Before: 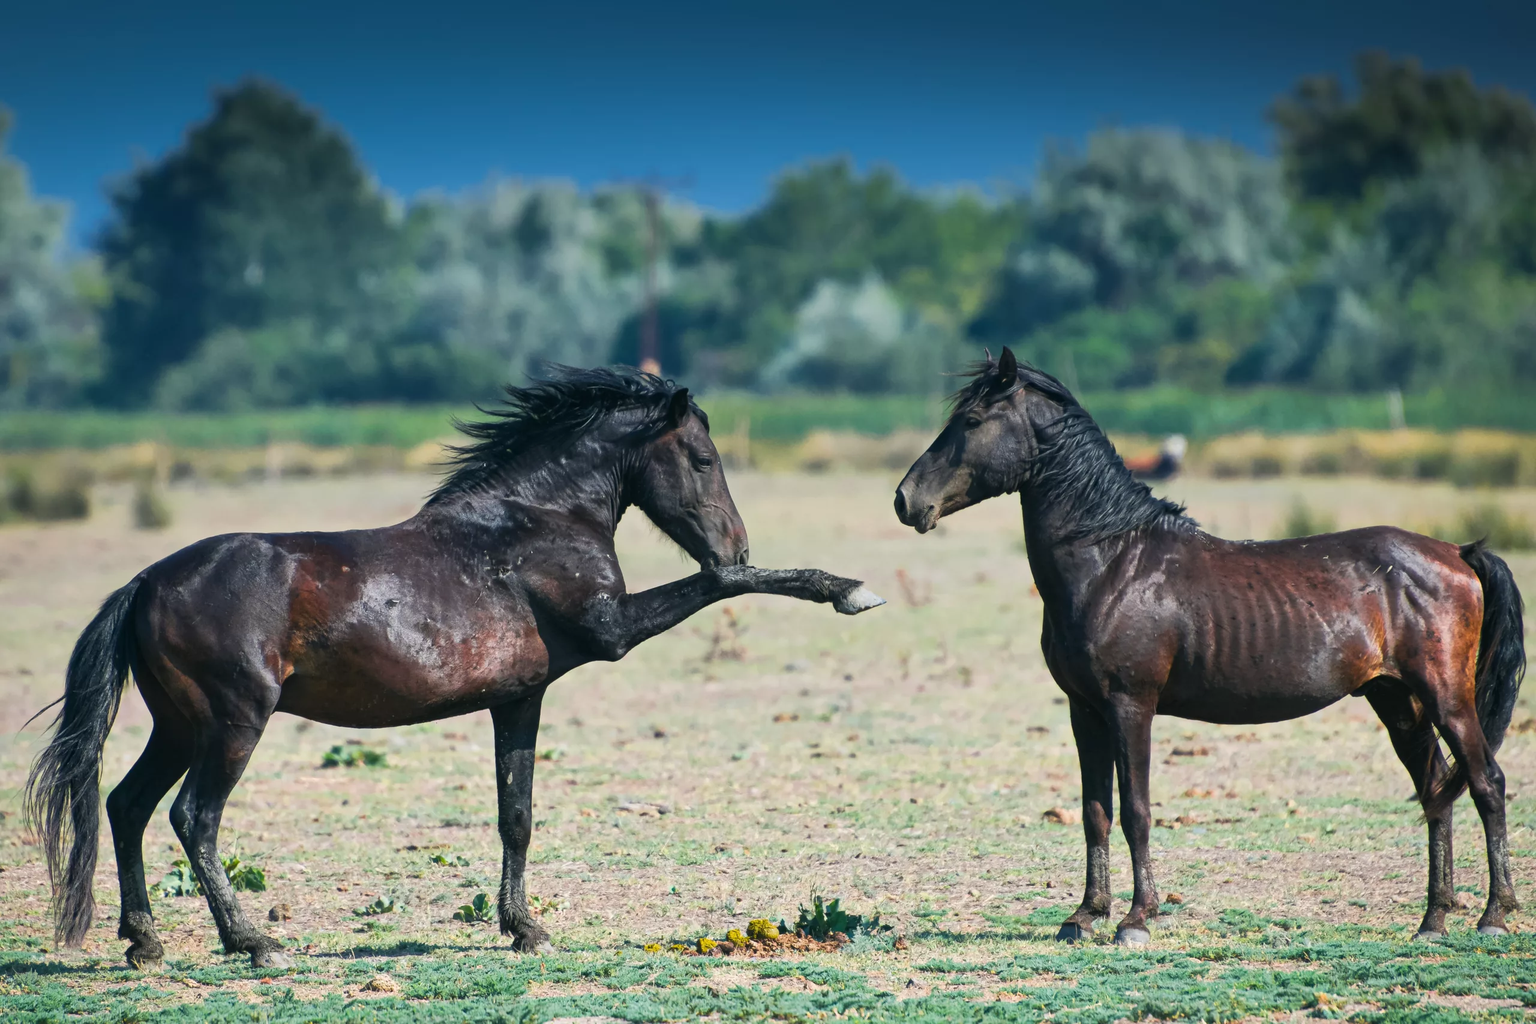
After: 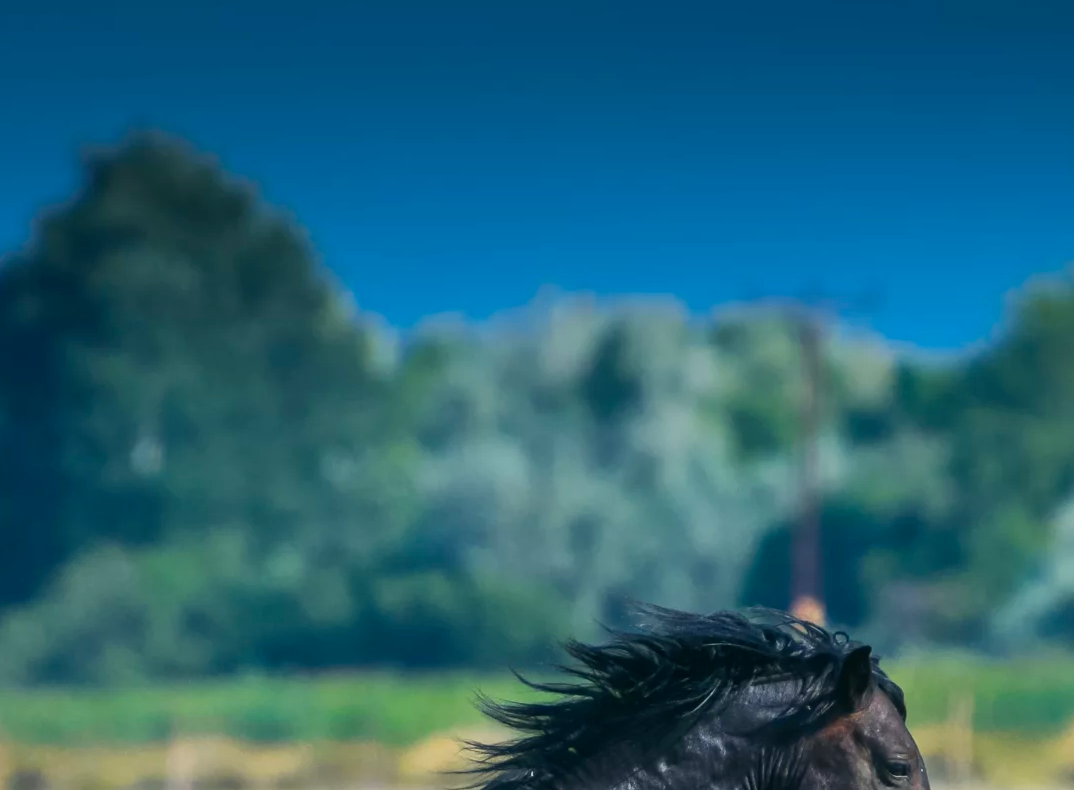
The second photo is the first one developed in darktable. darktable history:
color balance rgb: perceptual saturation grading › global saturation 25%, global vibrance 20%
crop and rotate: left 10.817%, top 0.062%, right 47.194%, bottom 53.626%
